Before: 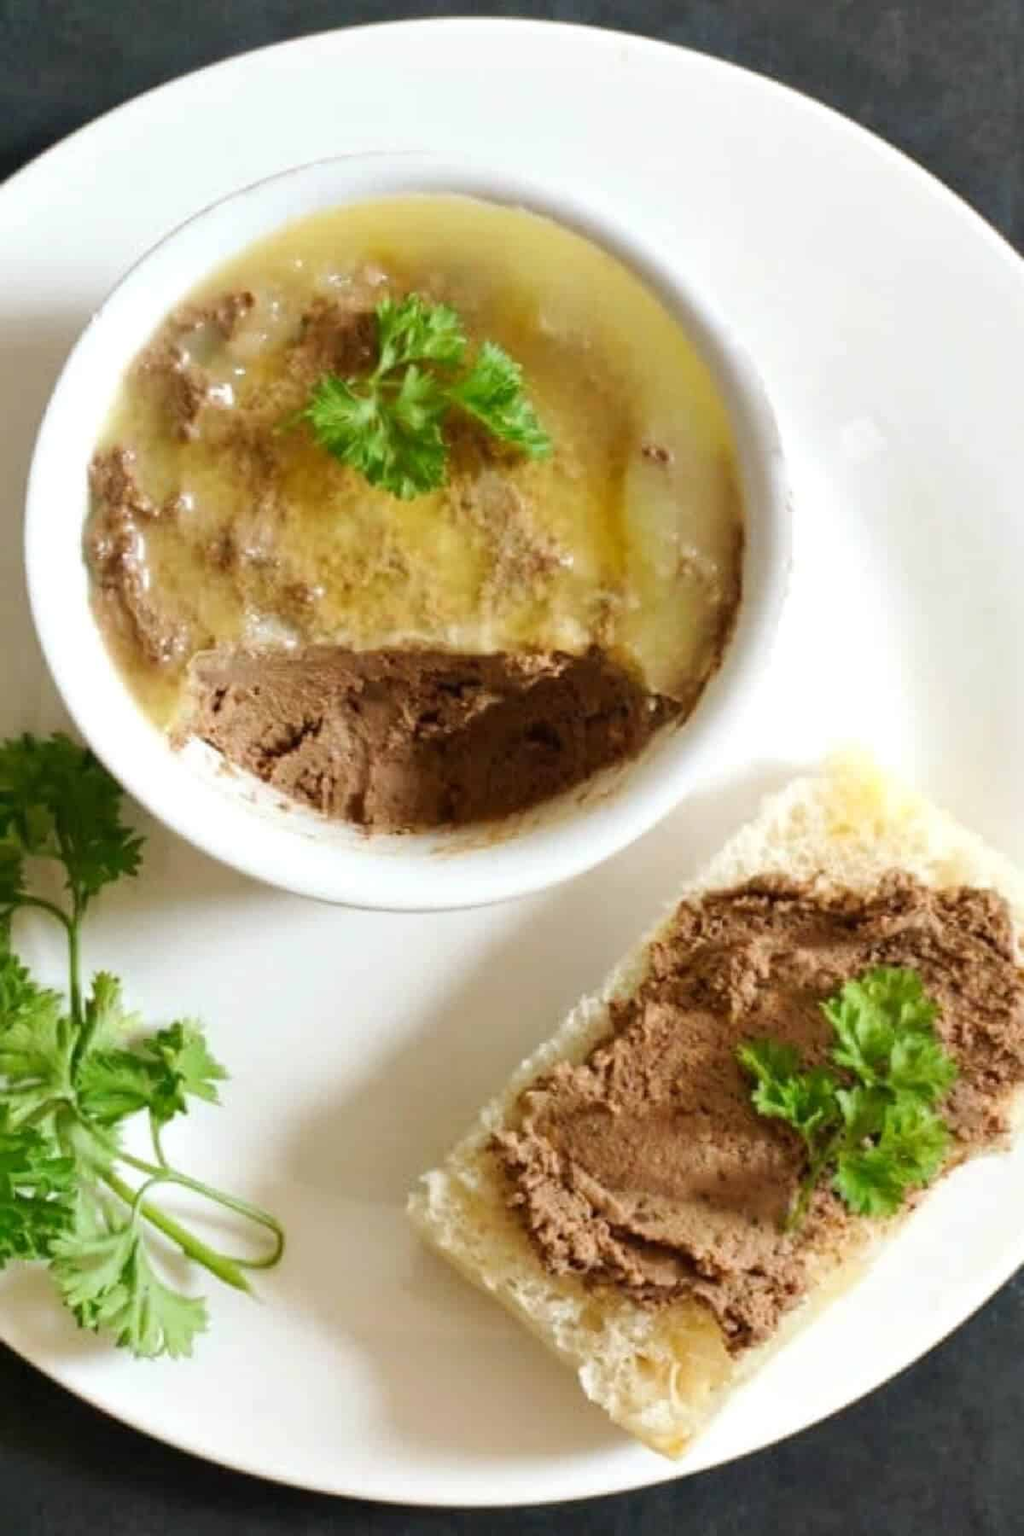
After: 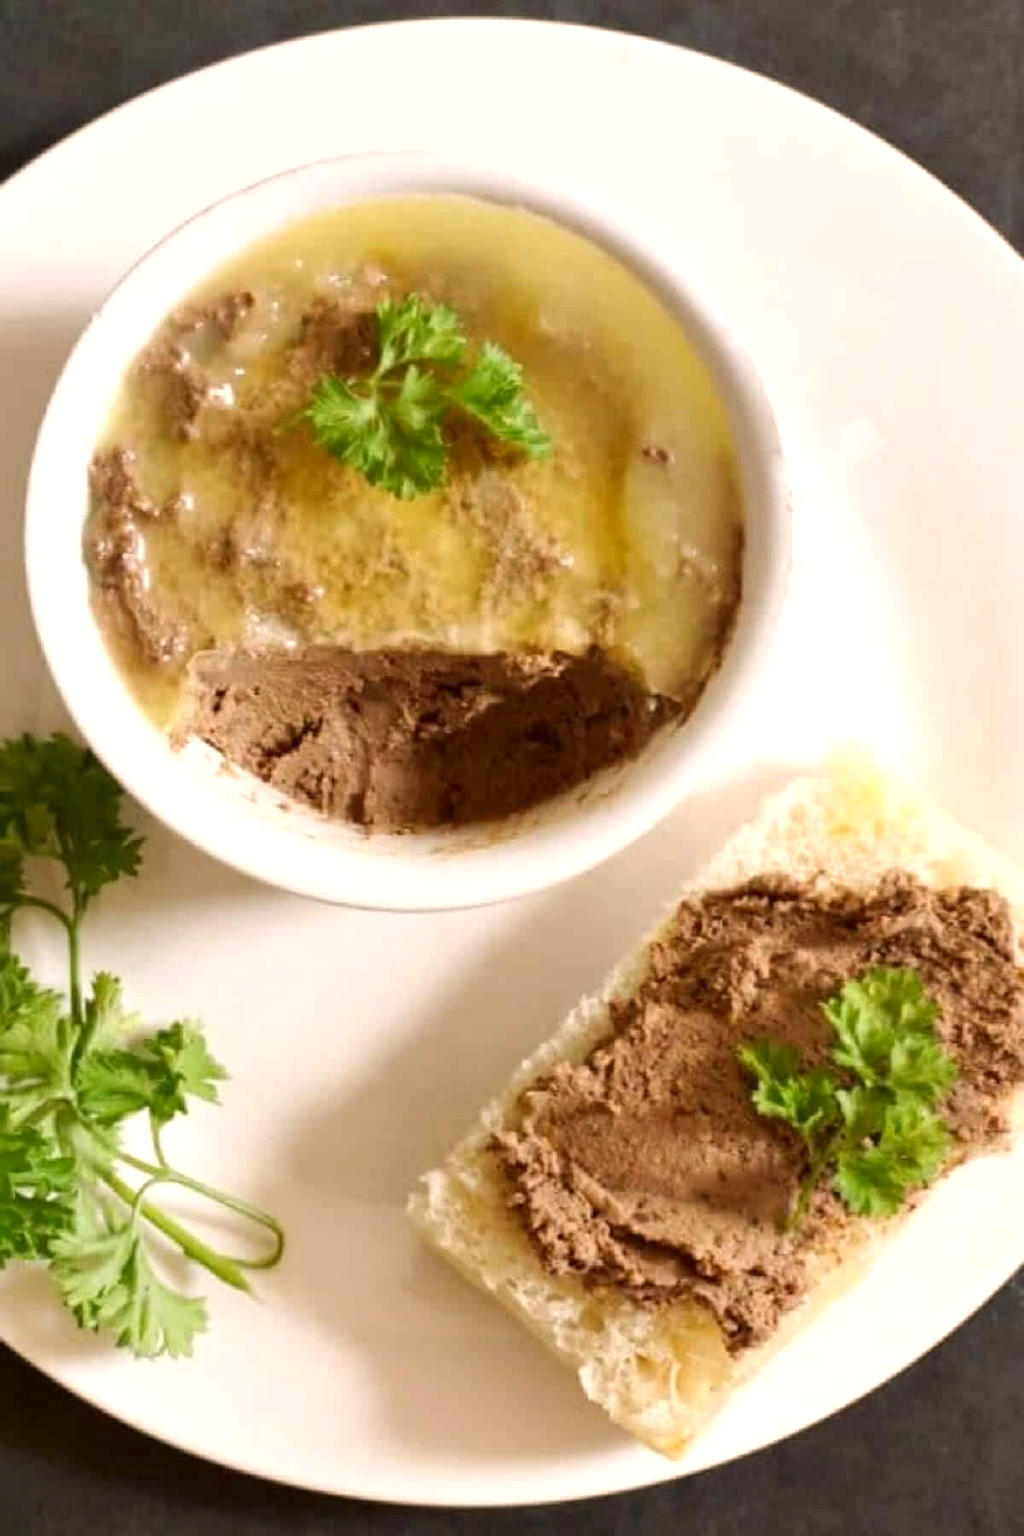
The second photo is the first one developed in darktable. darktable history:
color correction: highlights a* 6.78, highlights b* 7.96, shadows a* 5.49, shadows b* 6.9, saturation 0.899
levels: levels [0, 0.48, 0.961]
